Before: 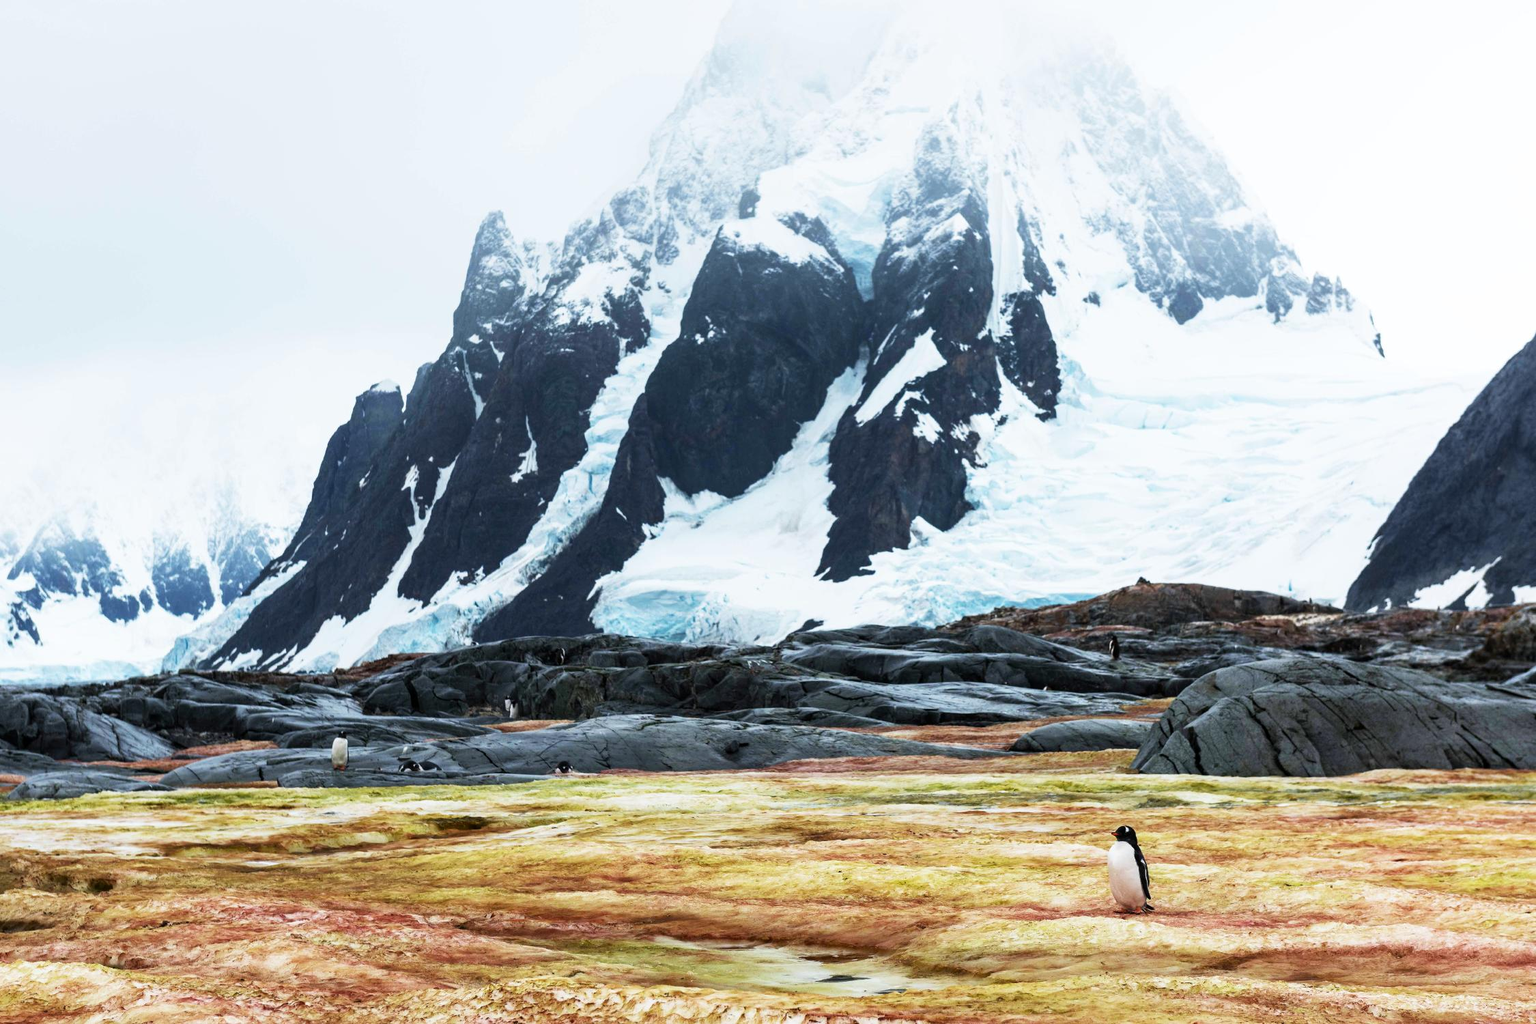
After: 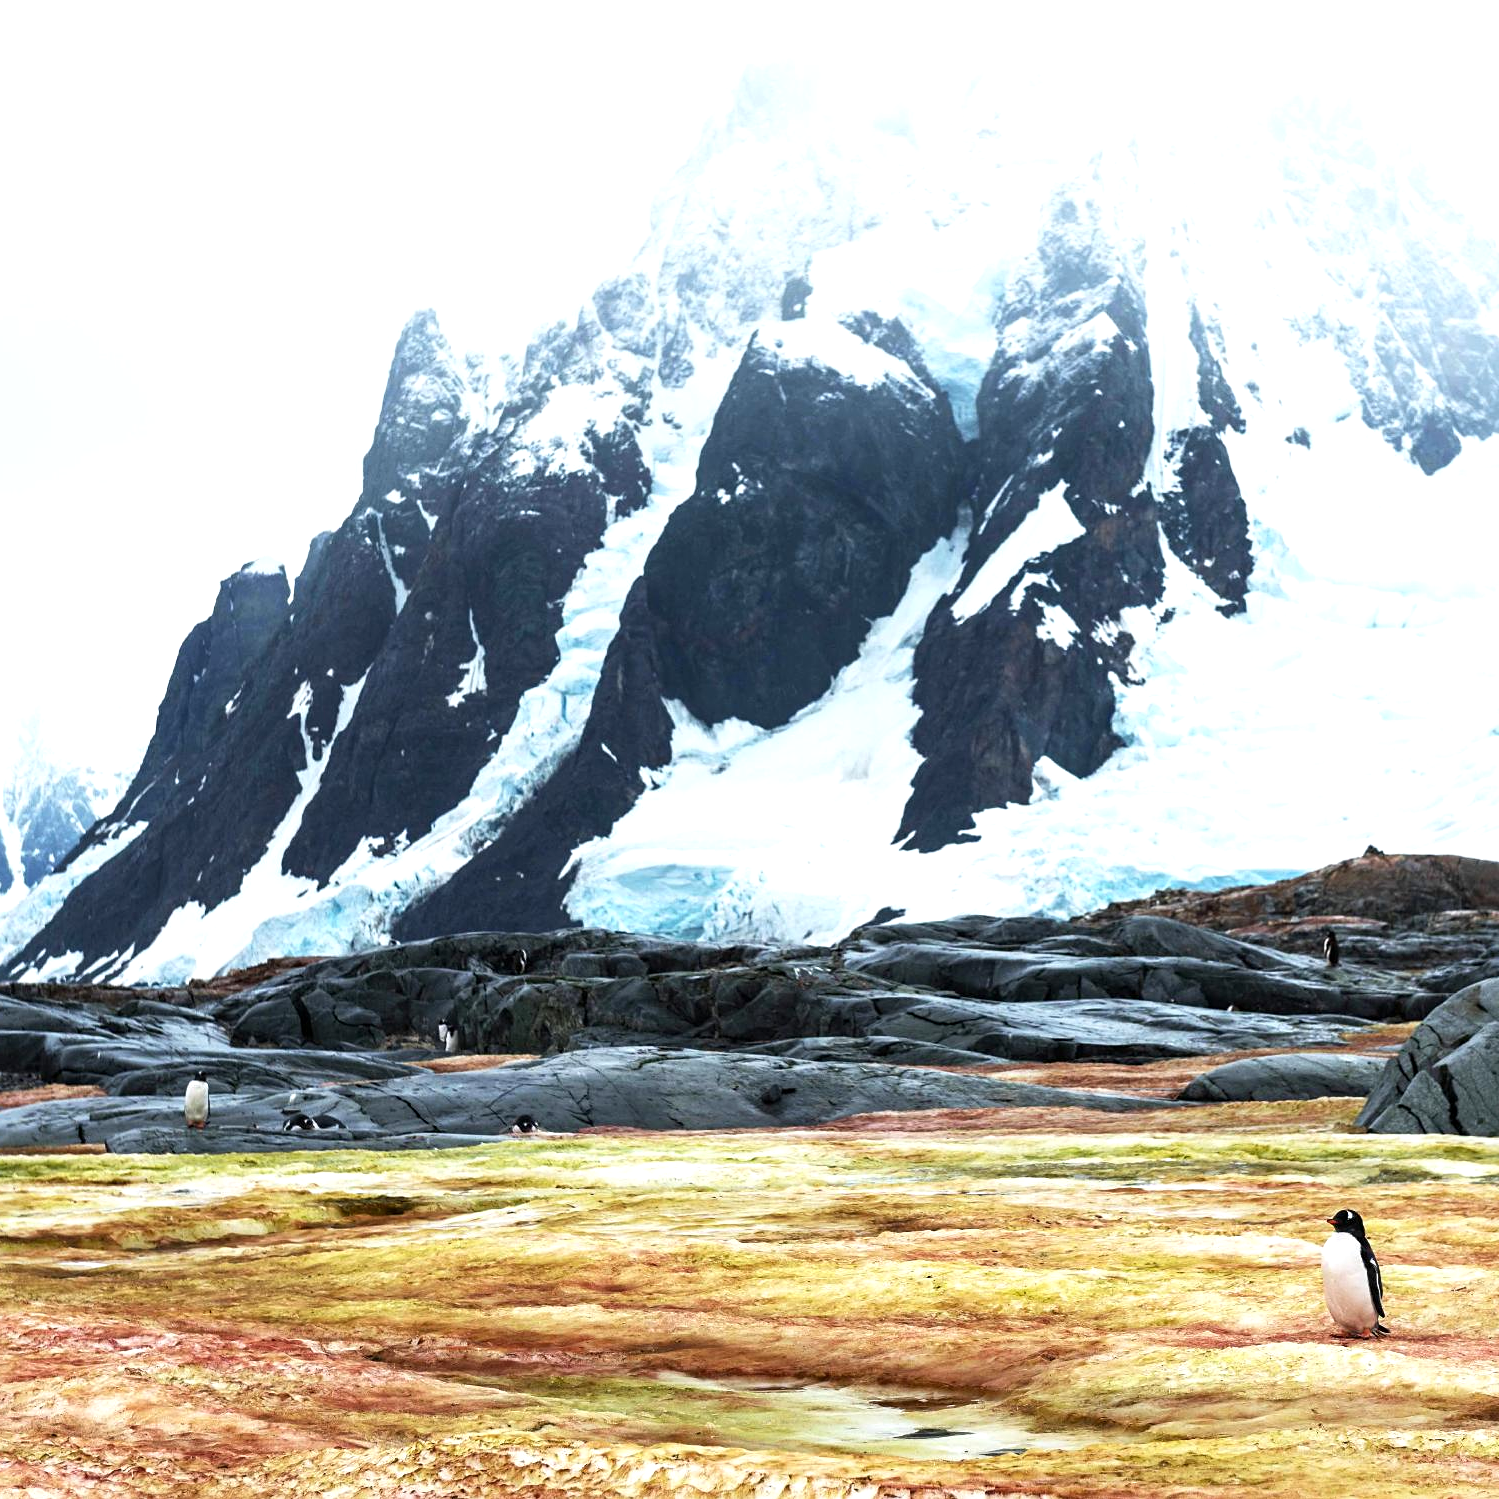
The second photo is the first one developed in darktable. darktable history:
crop and rotate: left 13.409%, right 19.924%
sharpen: amount 0.2
exposure: exposure 0.367 EV, compensate highlight preservation false
